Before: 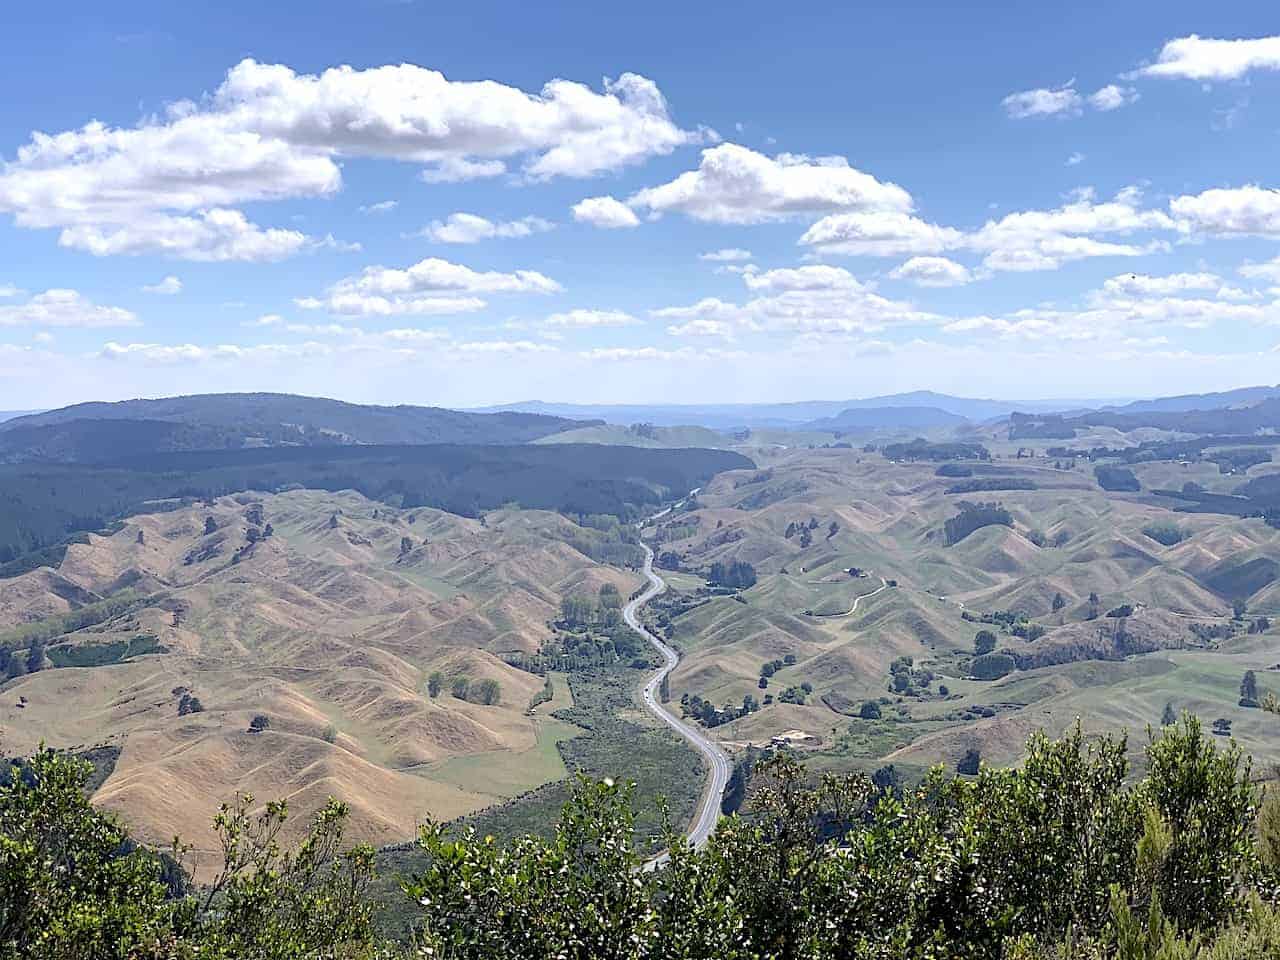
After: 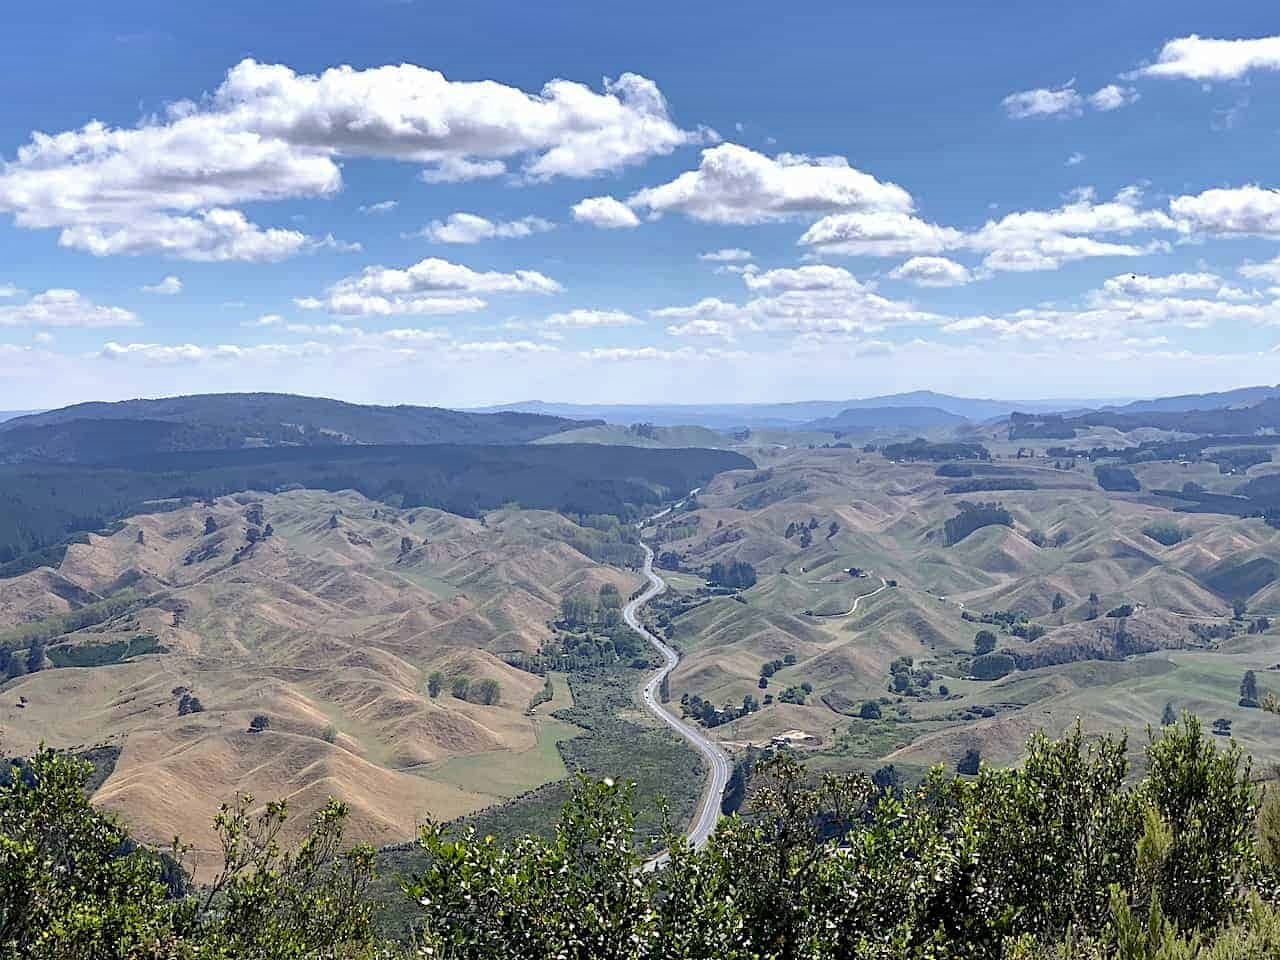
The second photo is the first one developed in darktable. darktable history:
color correction: highlights b* -0.011
shadows and highlights: soften with gaussian
contrast brightness saturation: contrast 0.031, brightness -0.044
